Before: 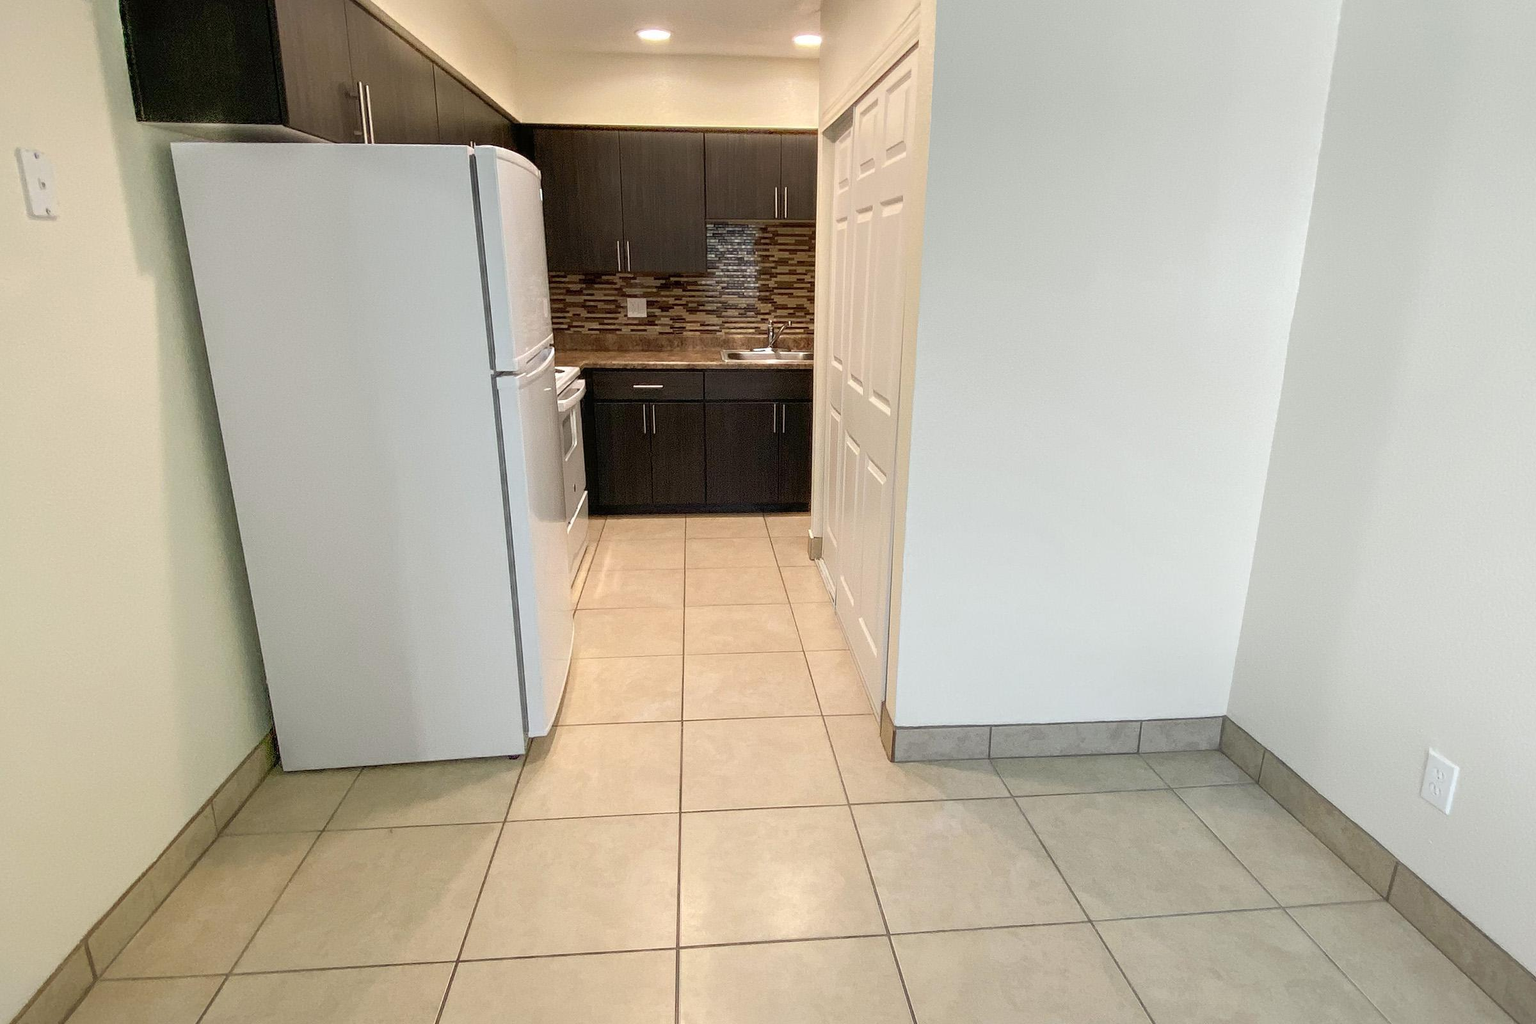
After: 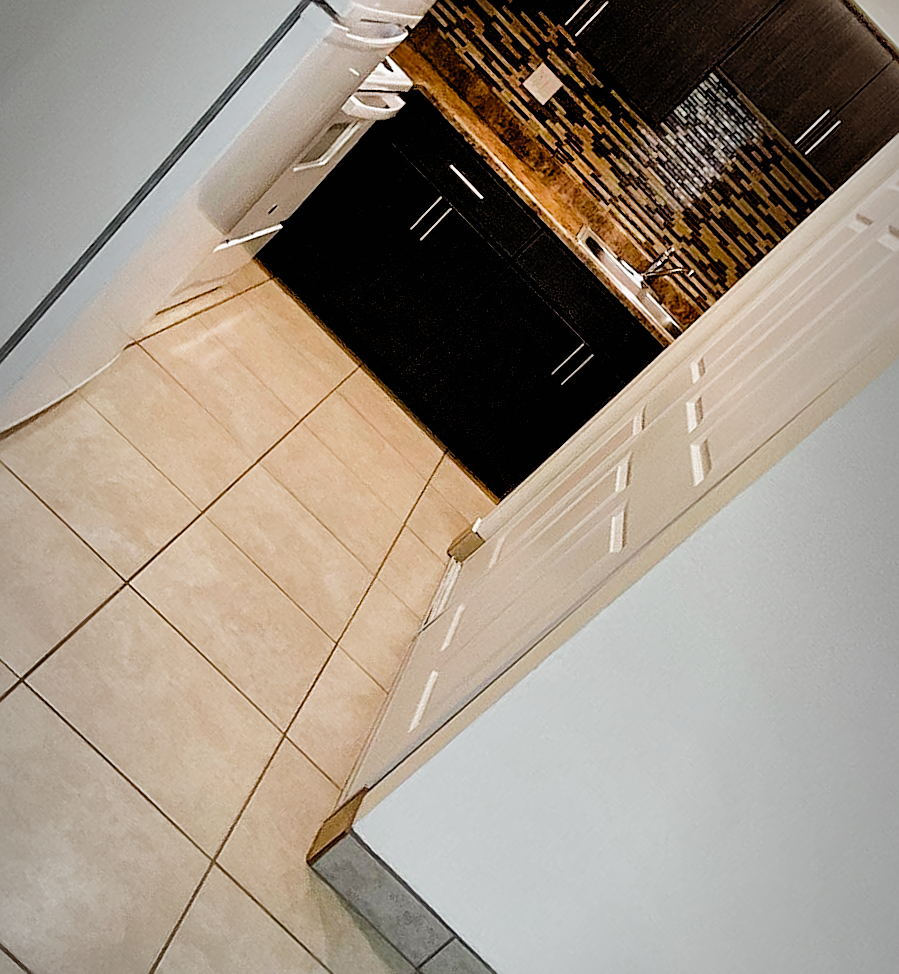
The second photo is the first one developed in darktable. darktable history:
crop and rotate: angle -46.08°, top 16.781%, right 0.999%, bottom 11.698%
shadows and highlights: low approximation 0.01, soften with gaussian
filmic rgb: black relative exposure -3.73 EV, white relative exposure 2.76 EV, dynamic range scaling -5.83%, hardness 3.04, add noise in highlights 0.002, preserve chrominance no, color science v3 (2019), use custom middle-gray values true, contrast in highlights soft
sharpen: on, module defaults
levels: mode automatic, white 99.93%, levels [0.008, 0.318, 0.836]
exposure: exposure -0.328 EV, compensate highlight preservation false
vignetting: fall-off start 97.02%, fall-off radius 99.26%, width/height ratio 0.61
